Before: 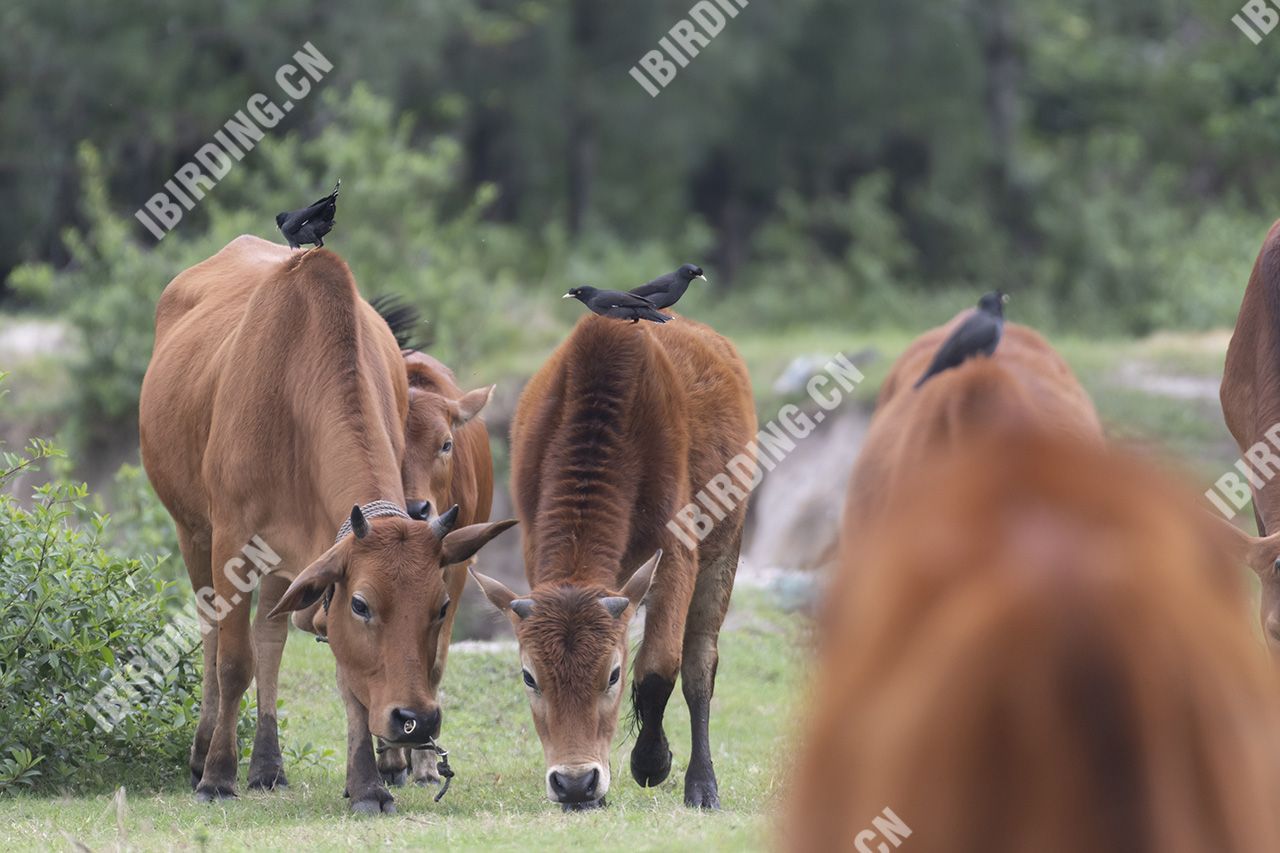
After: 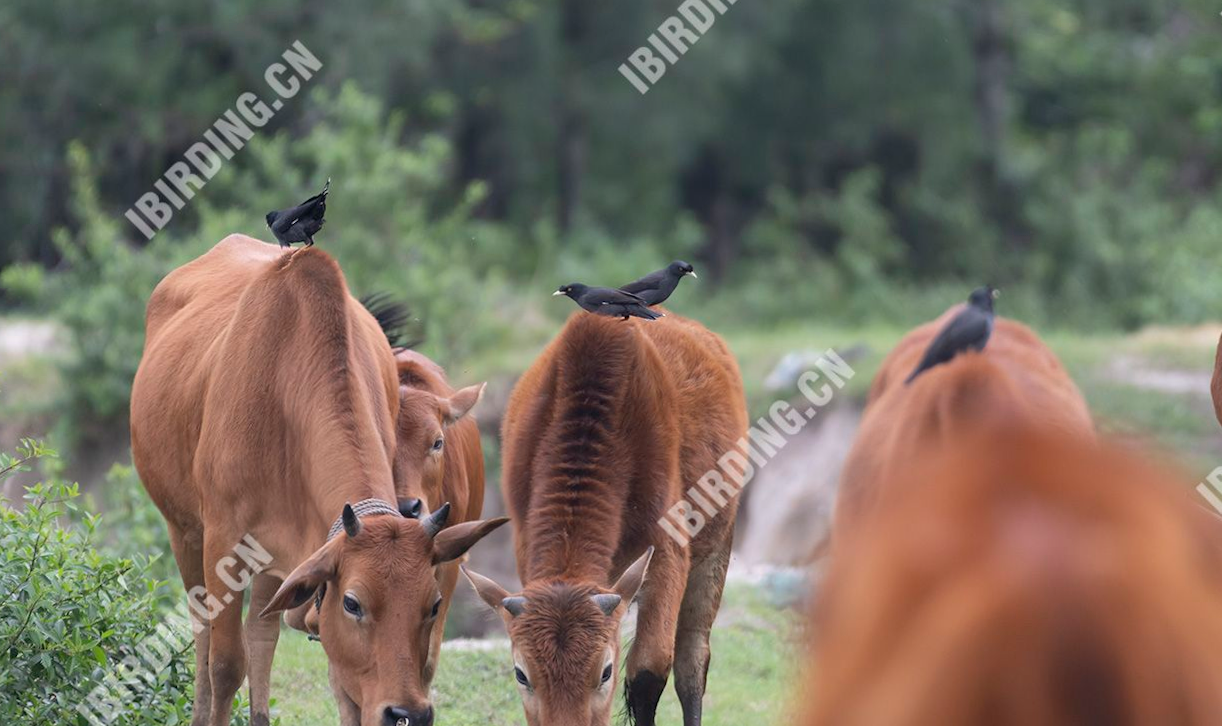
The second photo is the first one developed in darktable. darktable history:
crop and rotate: angle 0.288°, left 0.369%, right 3.427%, bottom 14.244%
